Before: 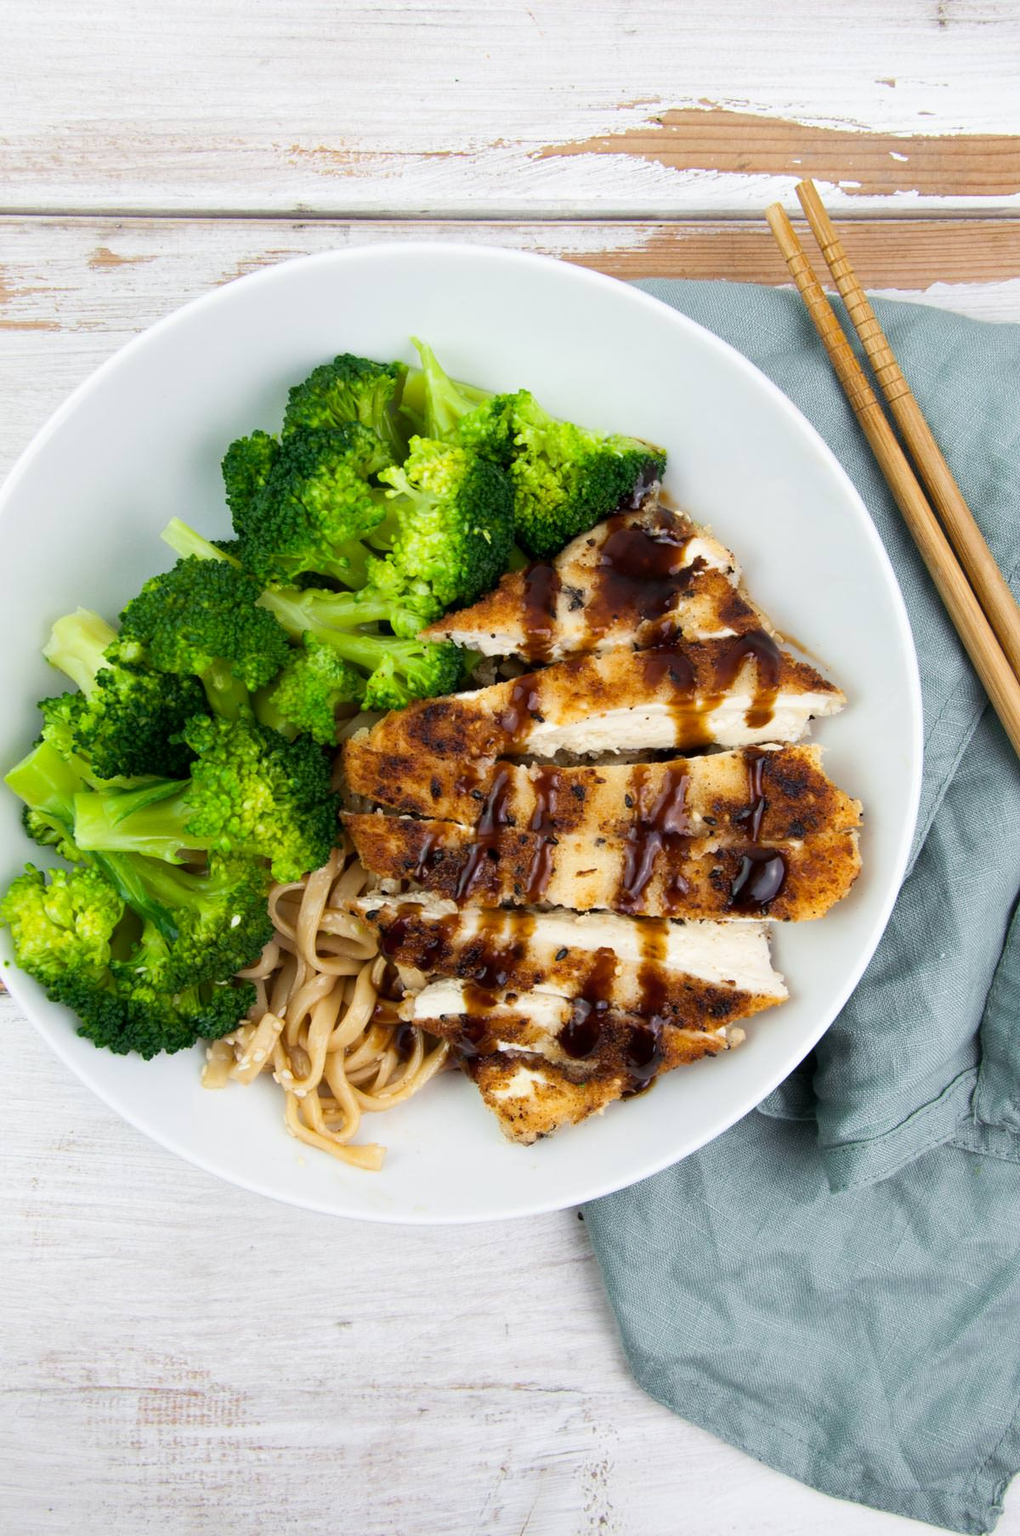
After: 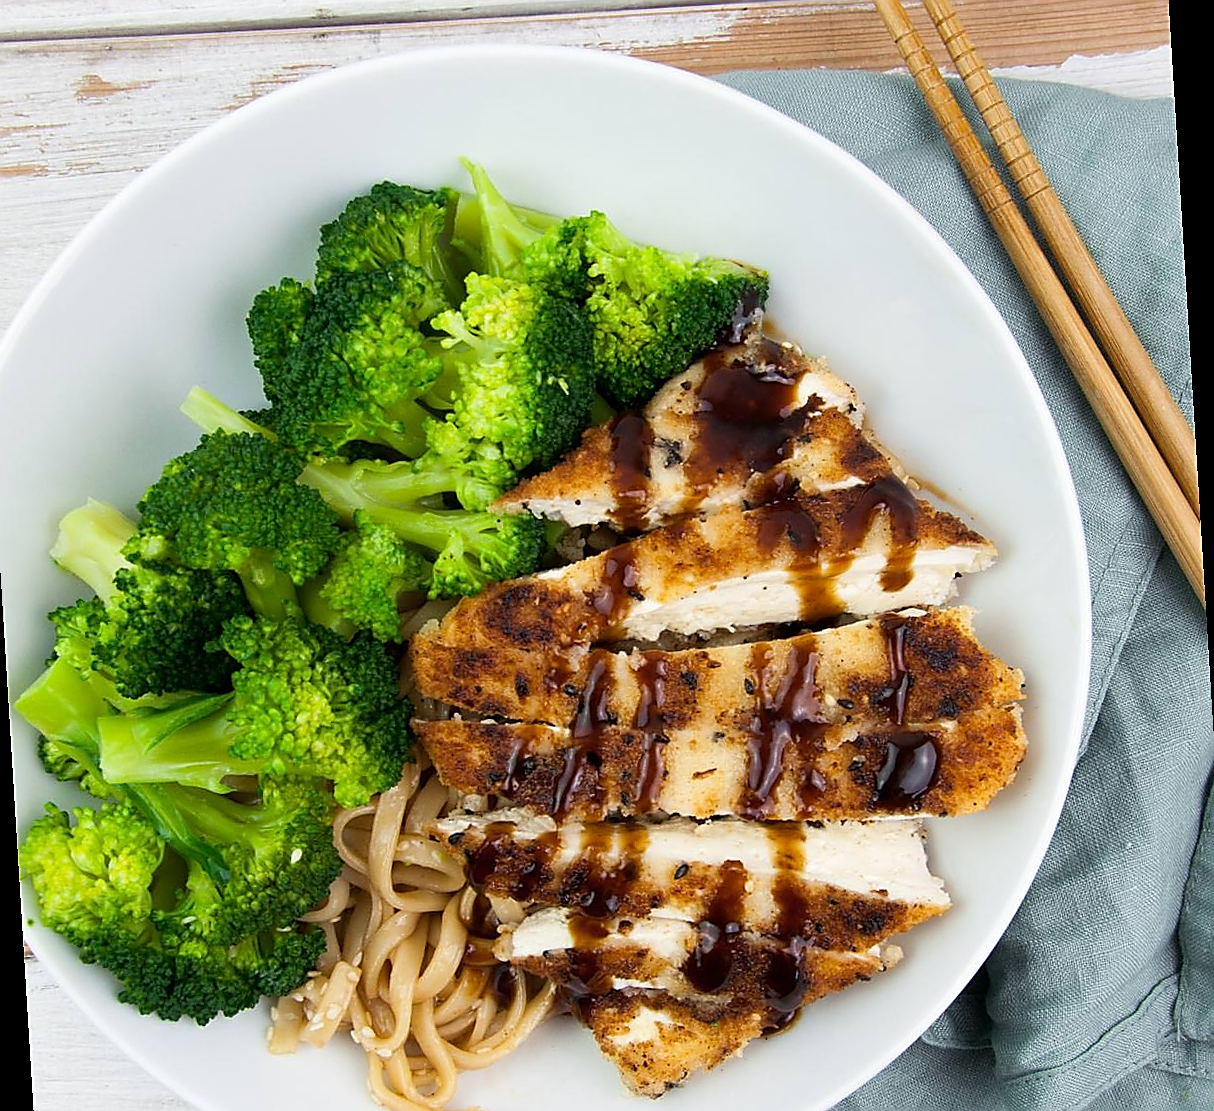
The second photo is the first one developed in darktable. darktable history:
crop and rotate: top 8.293%, bottom 20.996%
sharpen: radius 1.4, amount 1.25, threshold 0.7
rotate and perspective: rotation -3.52°, crop left 0.036, crop right 0.964, crop top 0.081, crop bottom 0.919
